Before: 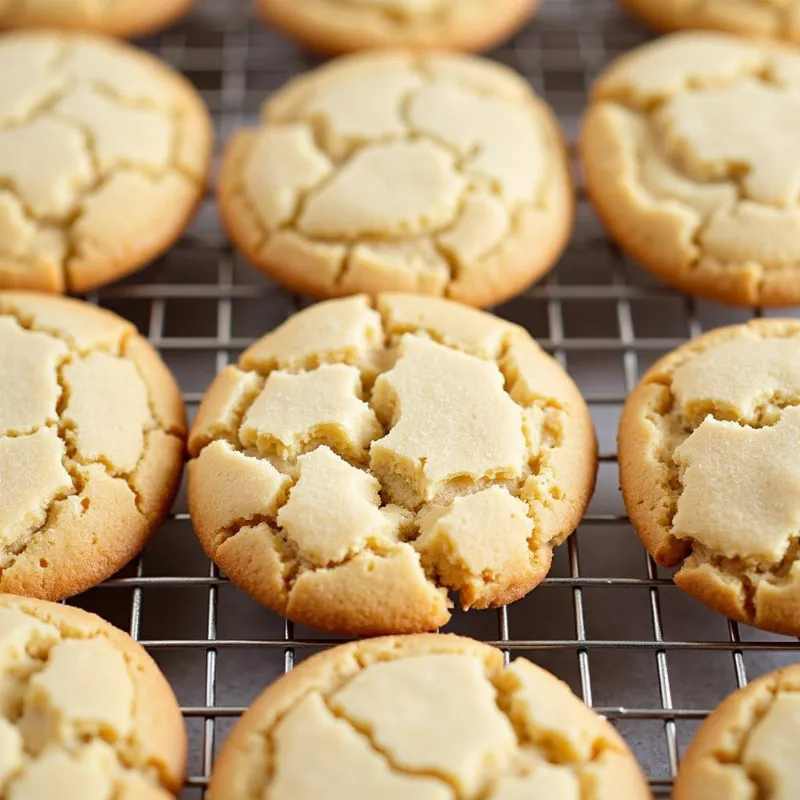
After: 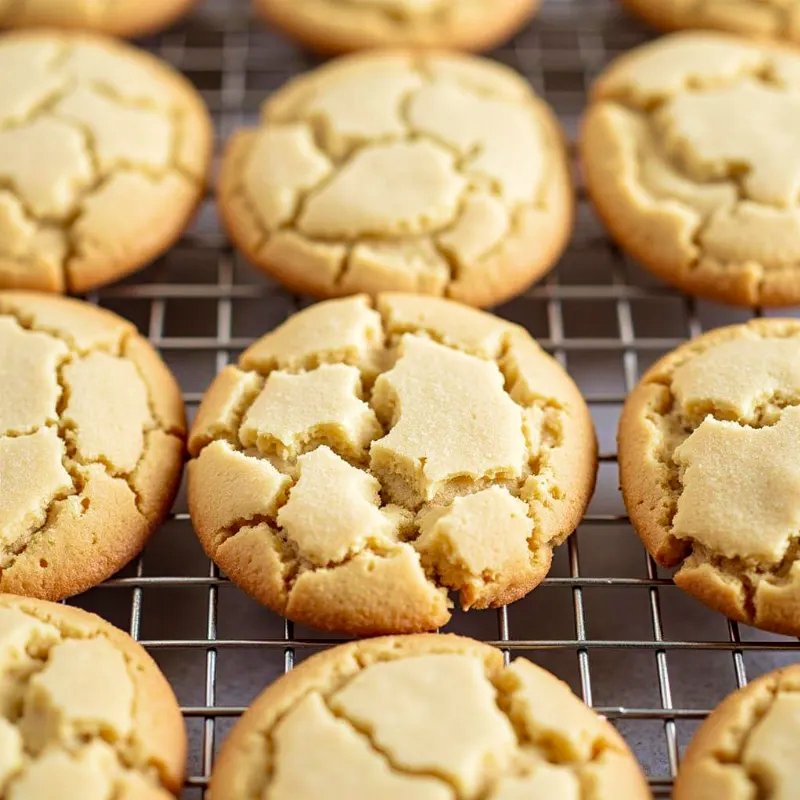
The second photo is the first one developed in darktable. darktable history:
velvia: strength 37.21%
color correction: highlights b* 0.015
local contrast: on, module defaults
